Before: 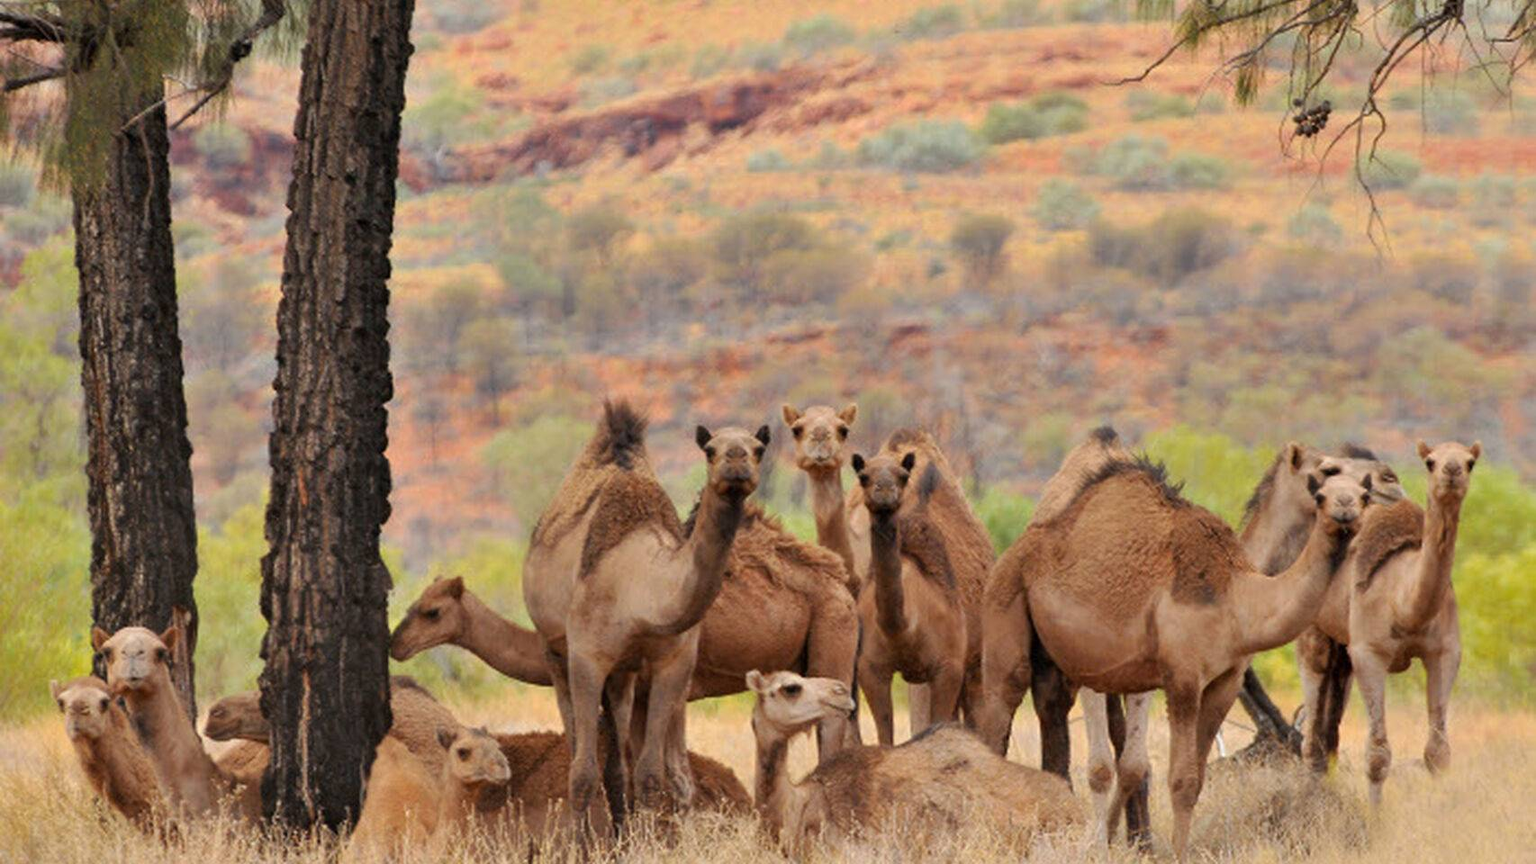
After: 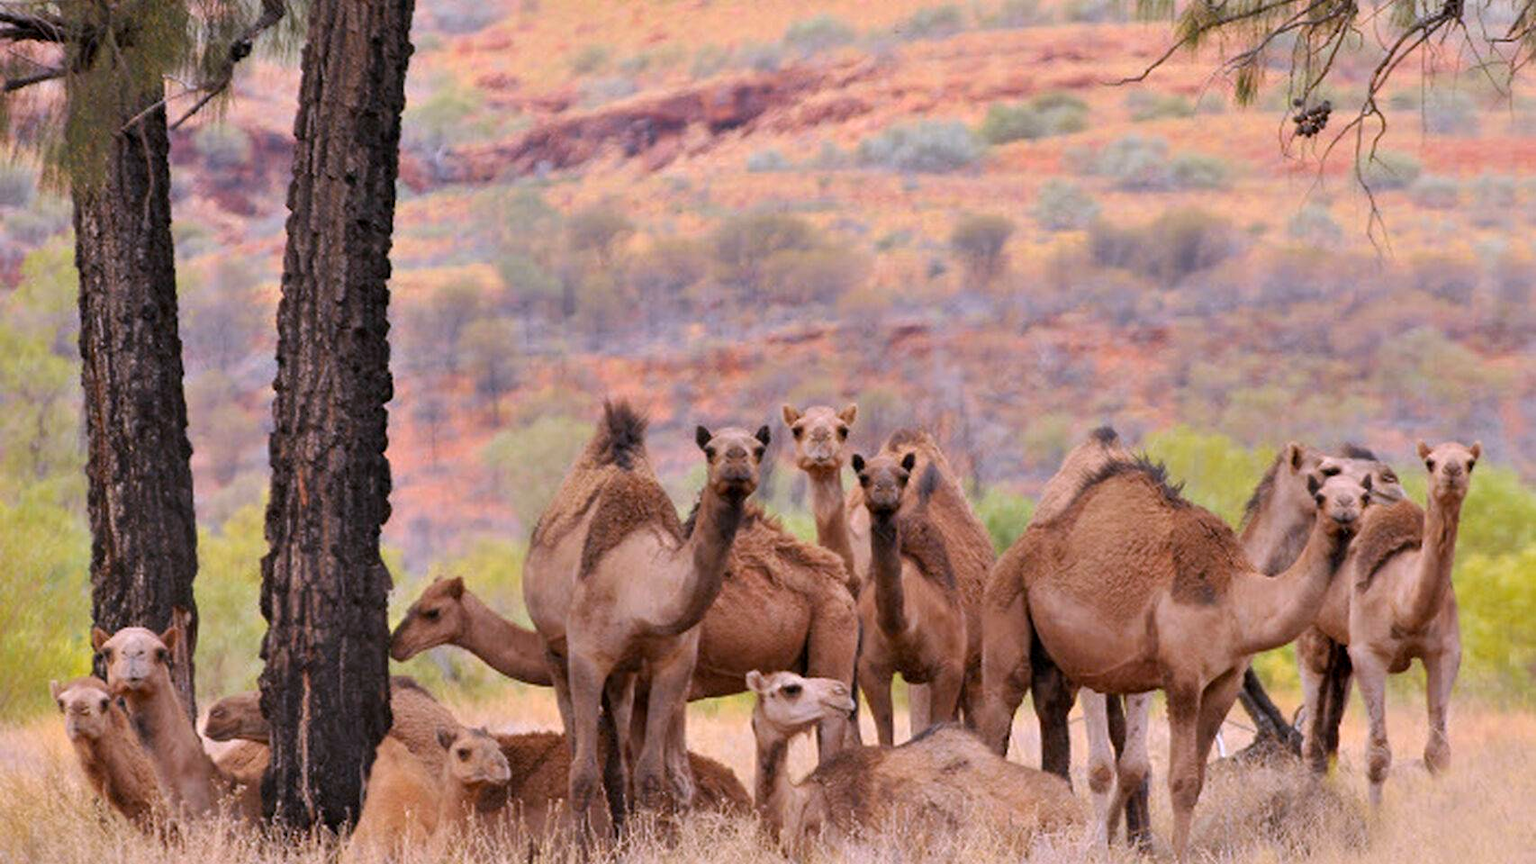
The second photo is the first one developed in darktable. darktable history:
white balance: red 1.042, blue 1.17
exposure: black level correction 0.001, compensate highlight preservation false
